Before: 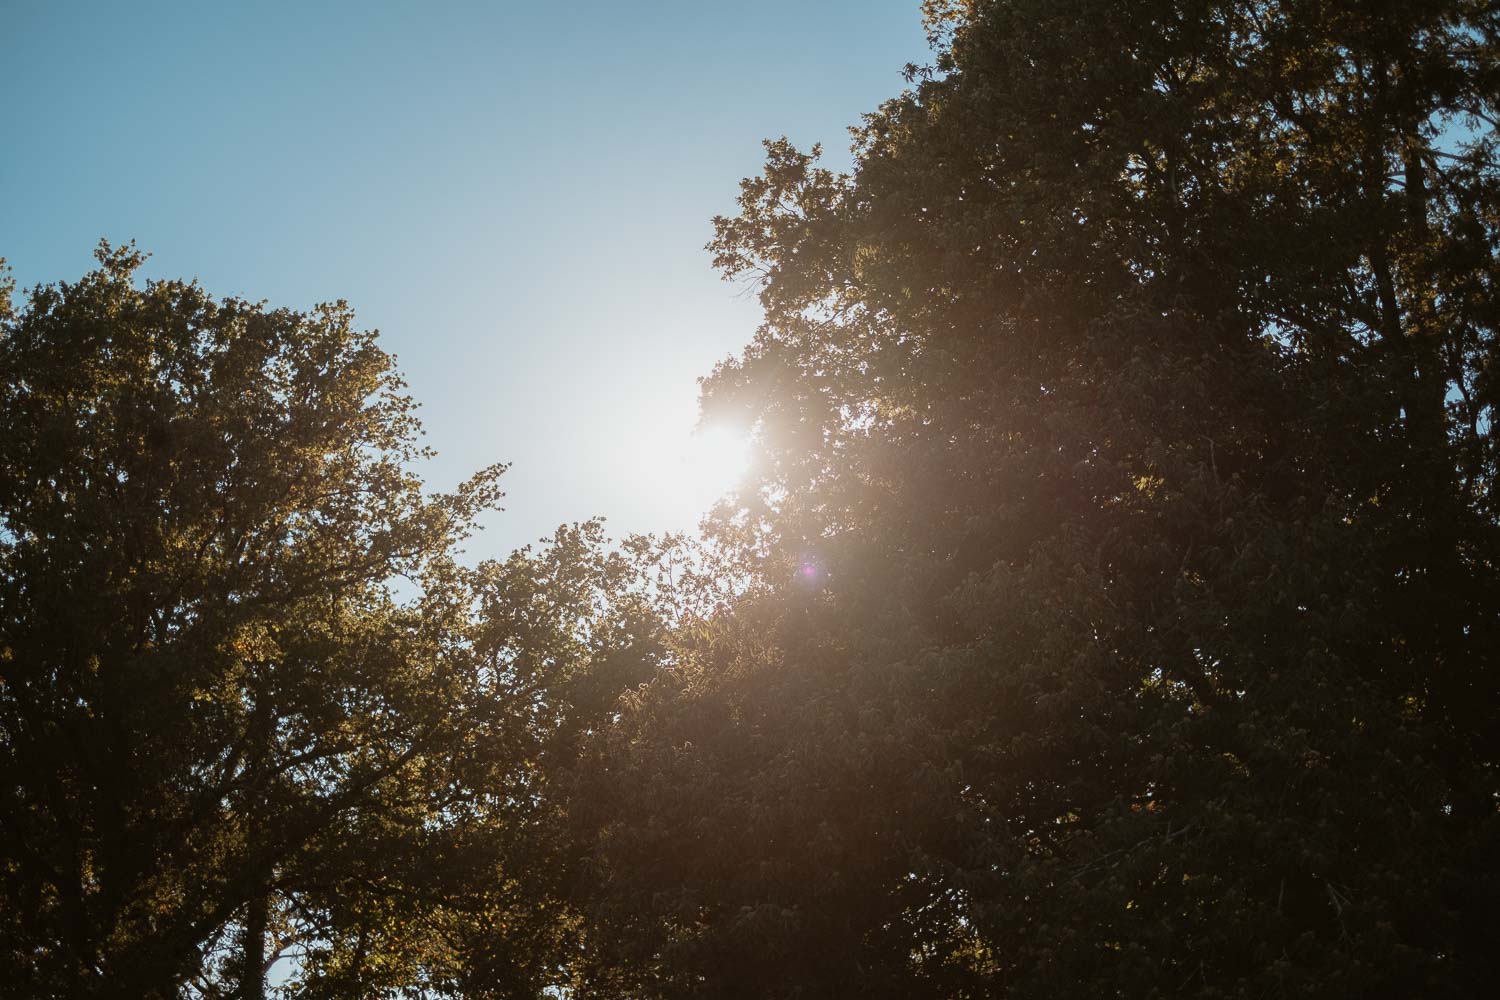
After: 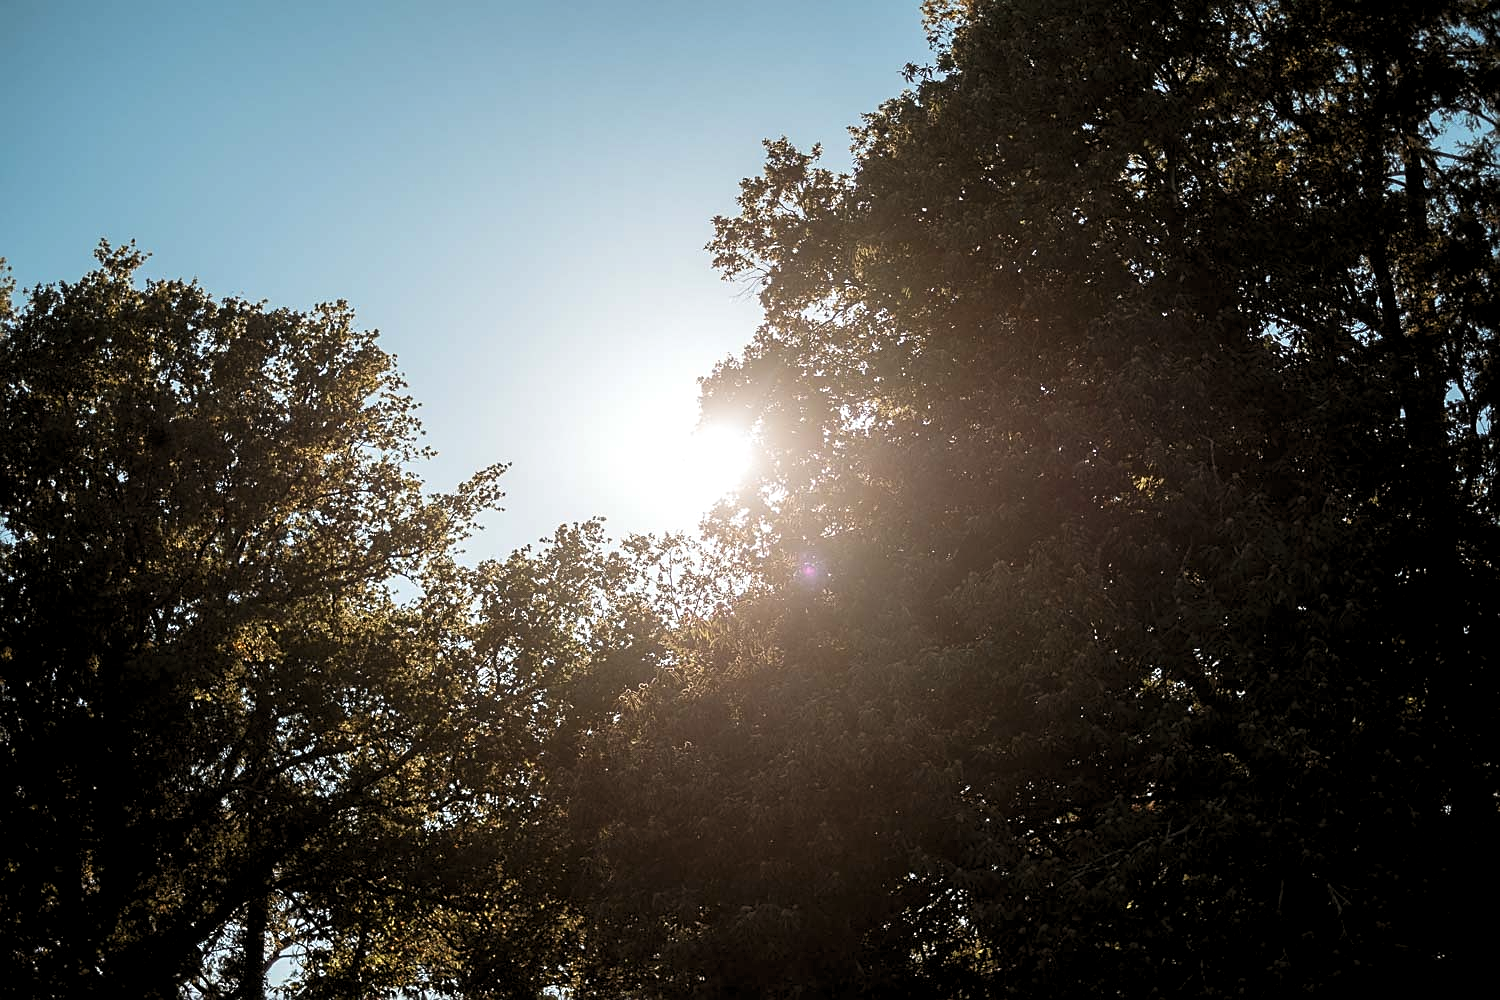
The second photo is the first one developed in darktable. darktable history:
sharpen: on, module defaults
levels: levels [0.062, 0.494, 0.925]
